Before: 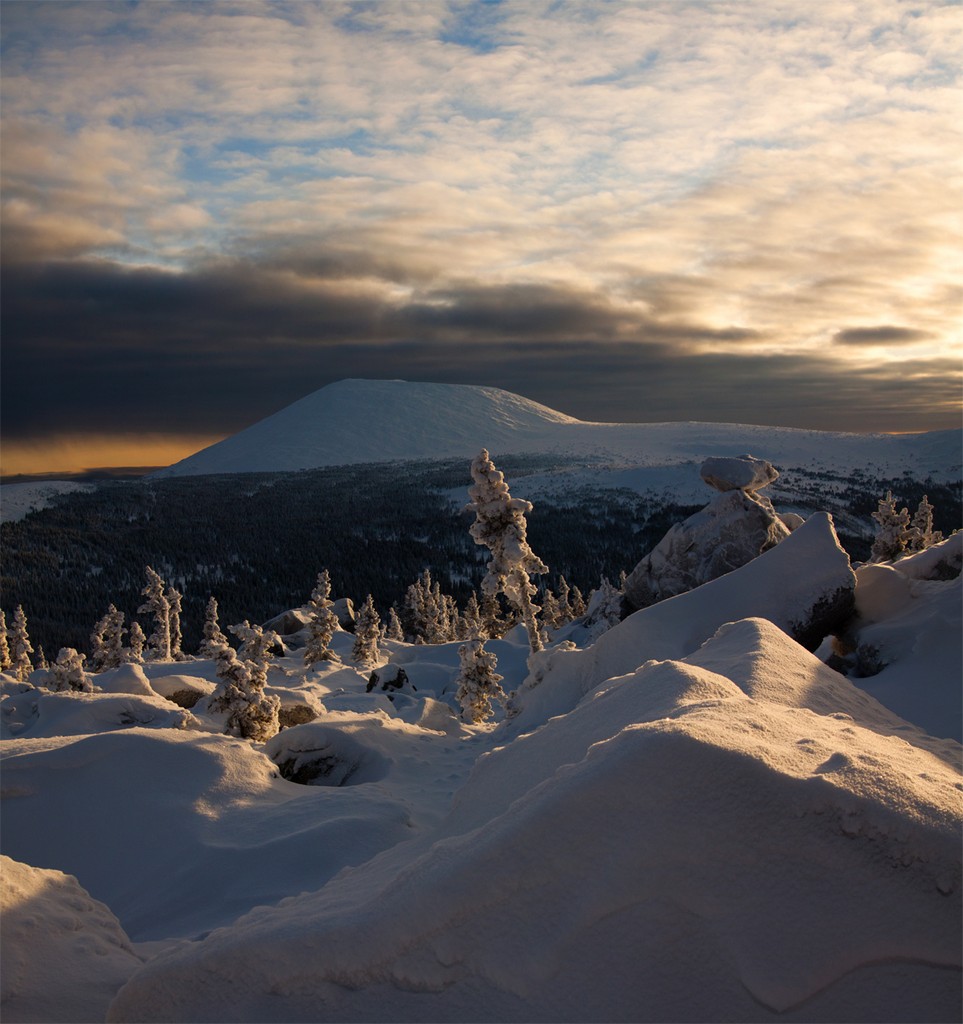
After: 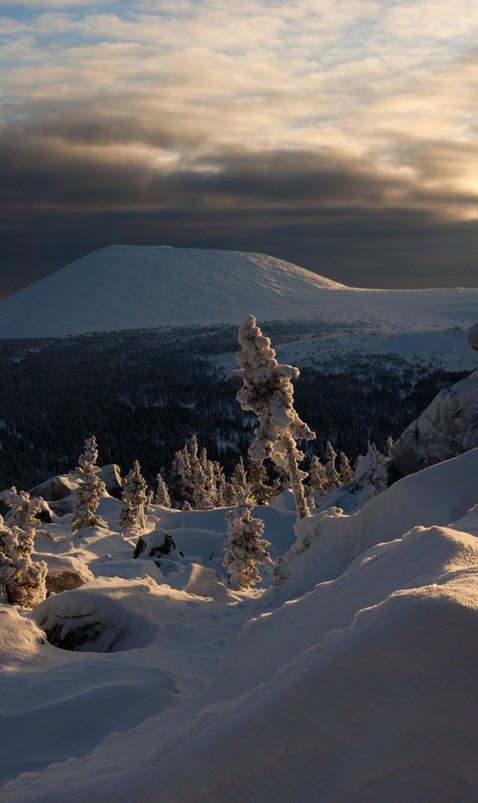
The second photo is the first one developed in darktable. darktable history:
crop and rotate: angle 0.022°, left 24.234%, top 13.135%, right 26.035%, bottom 8.374%
